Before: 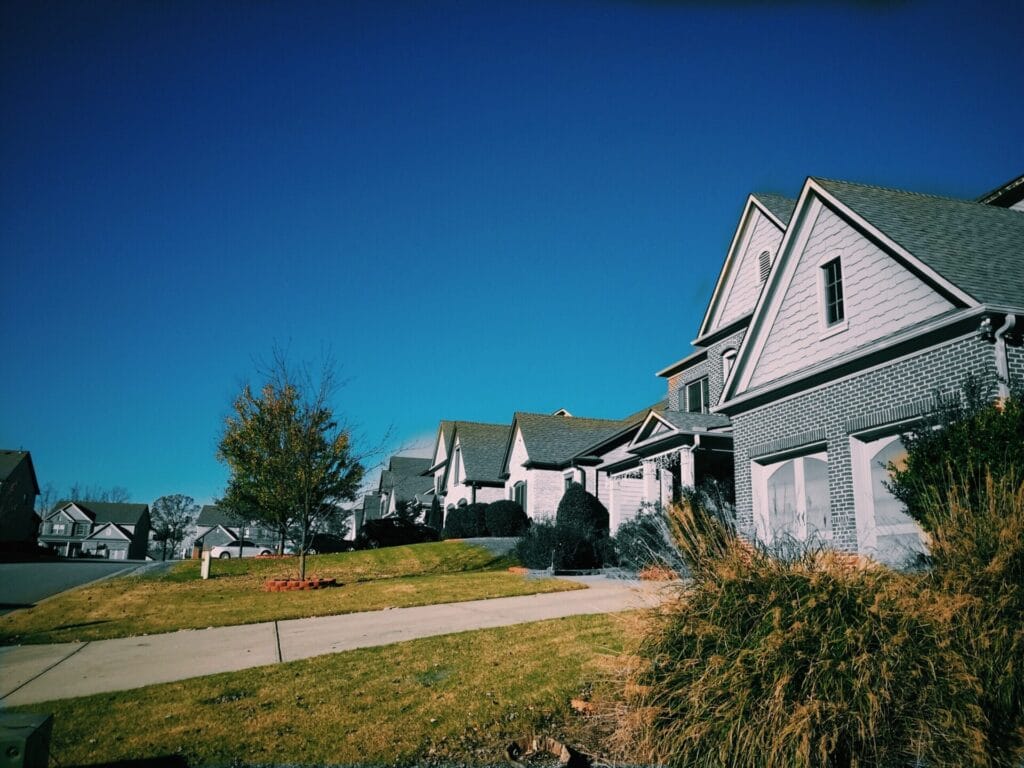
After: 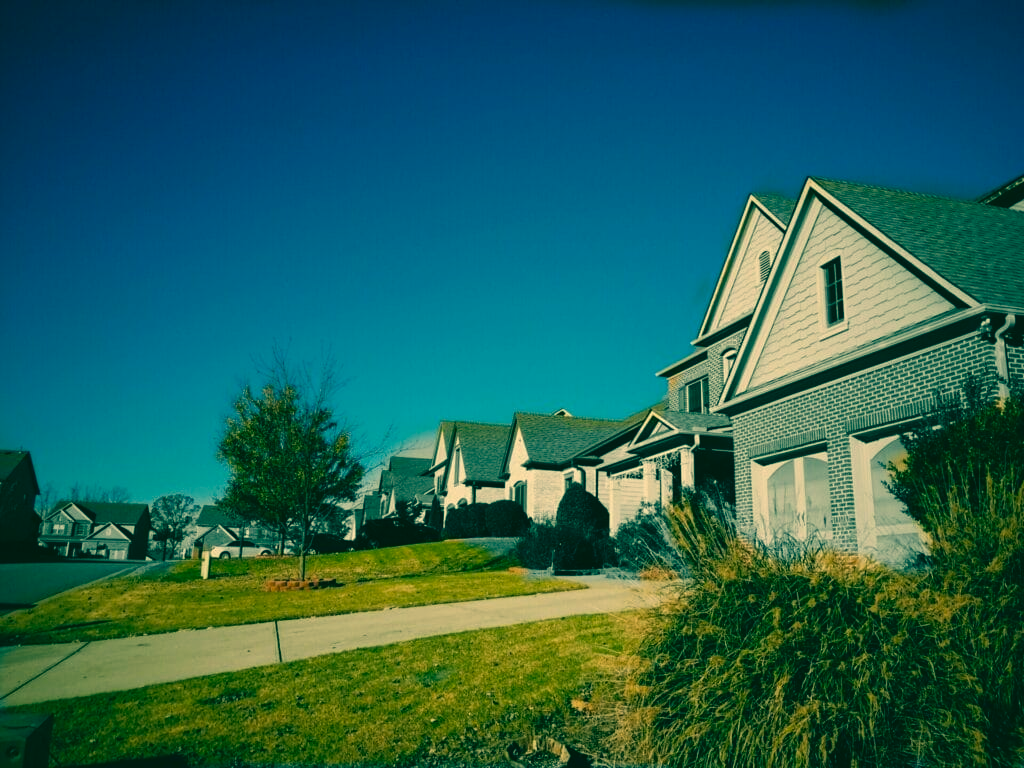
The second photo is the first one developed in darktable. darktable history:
color correction: highlights a* 1.85, highlights b* 34.39, shadows a* -36.78, shadows b* -5.99
